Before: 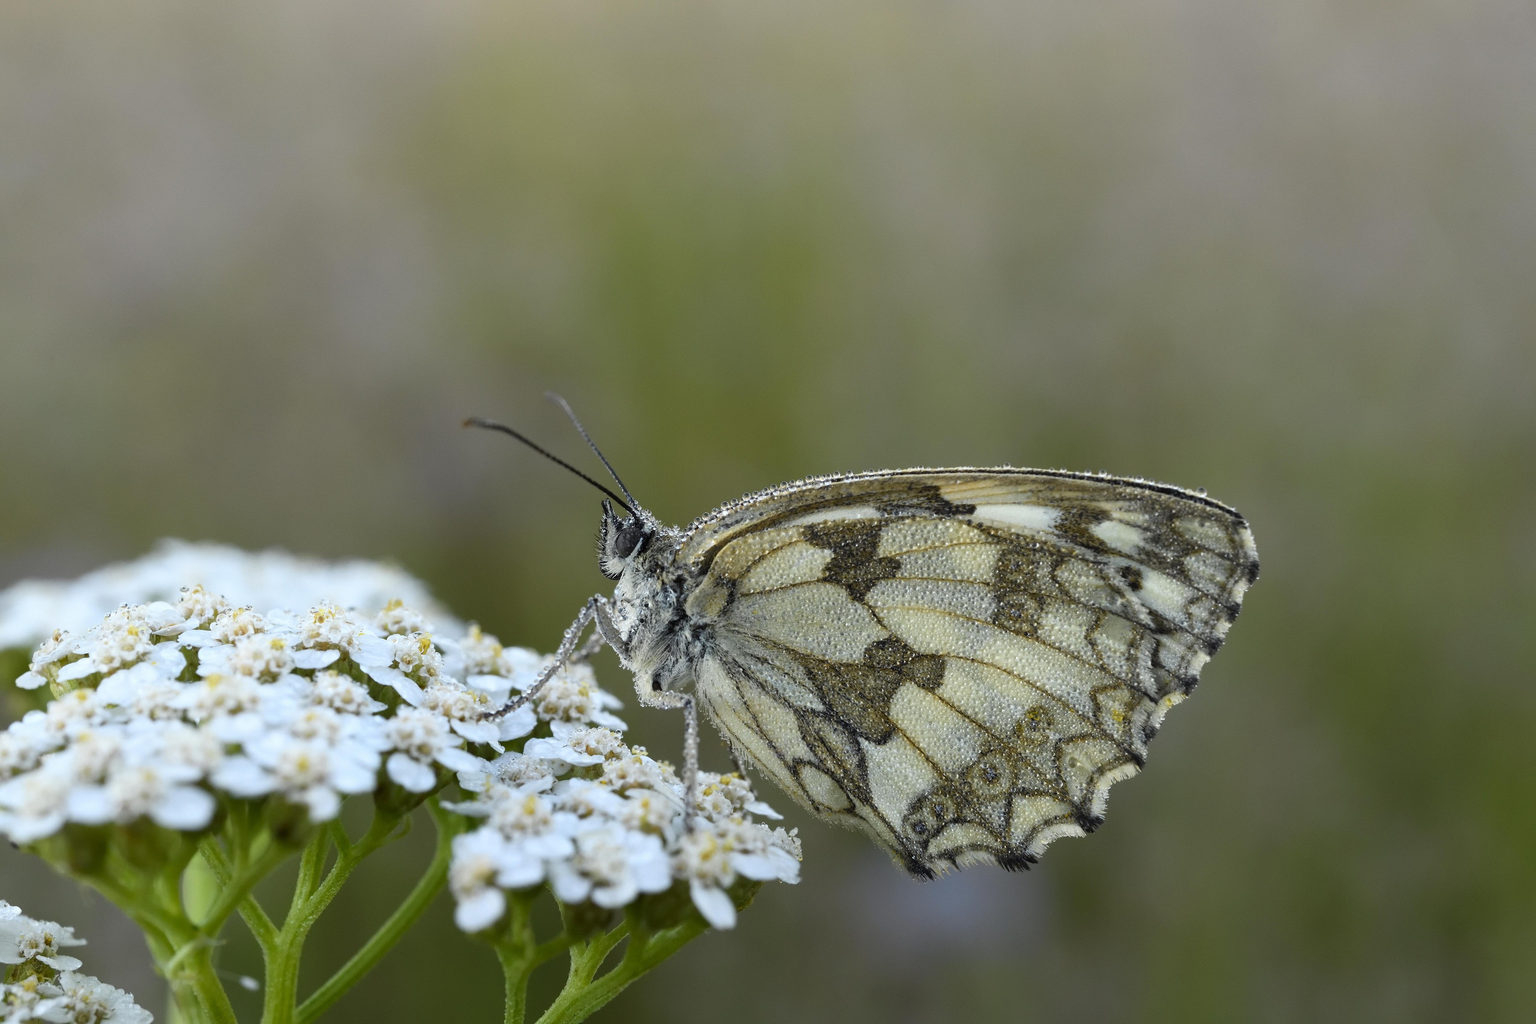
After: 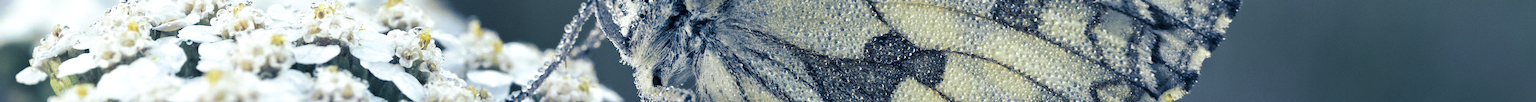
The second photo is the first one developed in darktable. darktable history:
crop and rotate: top 59.084%, bottom 30.916%
contrast equalizer: octaves 7, y [[0.6 ×6], [0.55 ×6], [0 ×6], [0 ×6], [0 ×6]], mix 0.29
exposure: exposure 0.2 EV, compensate highlight preservation false
split-toning: shadows › hue 226.8°, shadows › saturation 0.84
